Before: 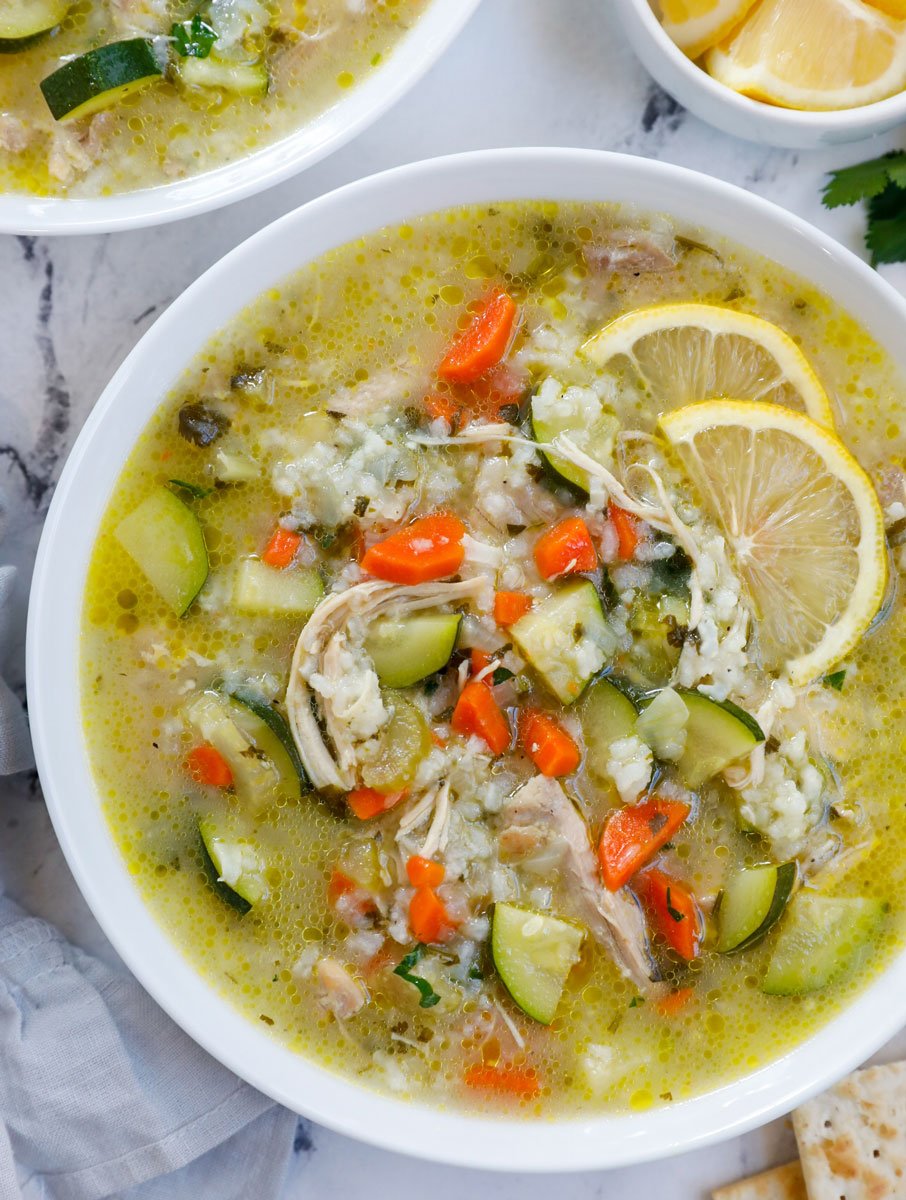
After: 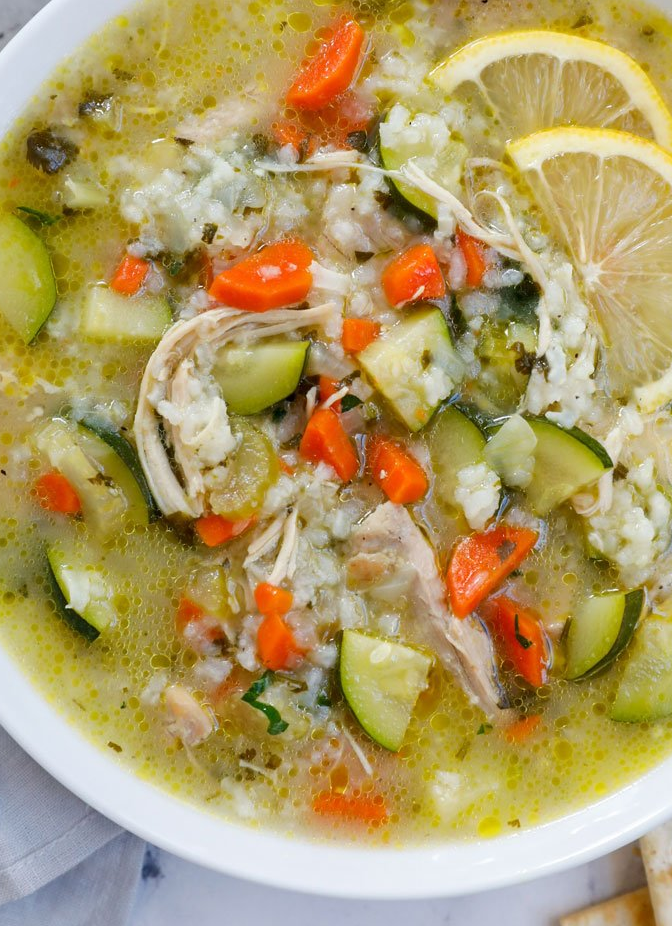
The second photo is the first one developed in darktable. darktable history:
crop: left 16.823%, top 22.777%, right 8.98%
